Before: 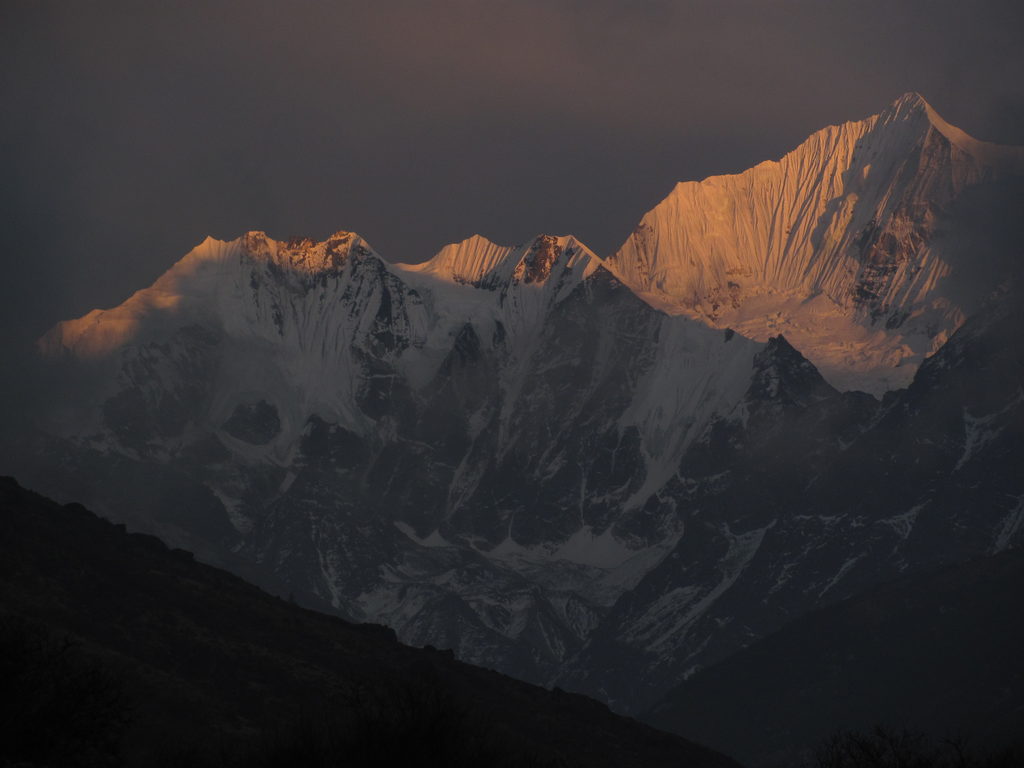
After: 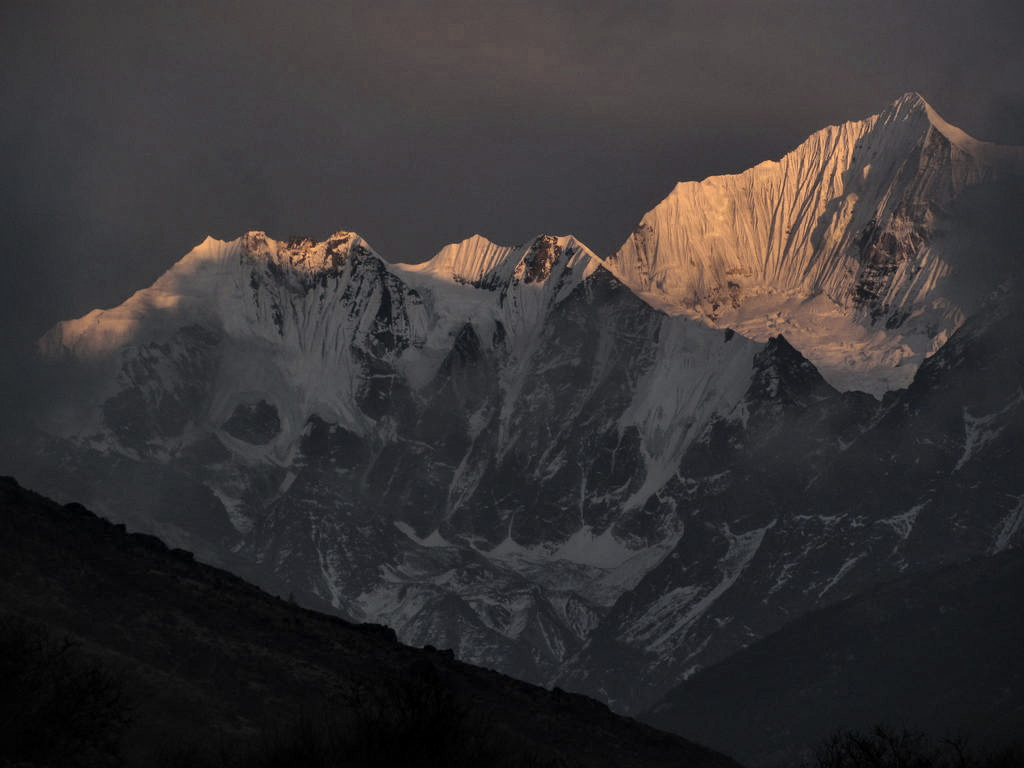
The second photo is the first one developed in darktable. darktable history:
color zones: curves: ch0 [(0.004, 0.306) (0.107, 0.448) (0.252, 0.656) (0.41, 0.398) (0.595, 0.515) (0.768, 0.628)]; ch1 [(0.07, 0.323) (0.151, 0.452) (0.252, 0.608) (0.346, 0.221) (0.463, 0.189) (0.61, 0.368) (0.735, 0.395) (0.921, 0.412)]; ch2 [(0, 0.476) (0.132, 0.512) (0.243, 0.512) (0.397, 0.48) (0.522, 0.376) (0.634, 0.536) (0.761, 0.46)]
local contrast: mode bilateral grid, contrast 21, coarseness 50, detail 171%, midtone range 0.2
shadows and highlights: shadows 18.75, highlights -83.63, soften with gaussian
